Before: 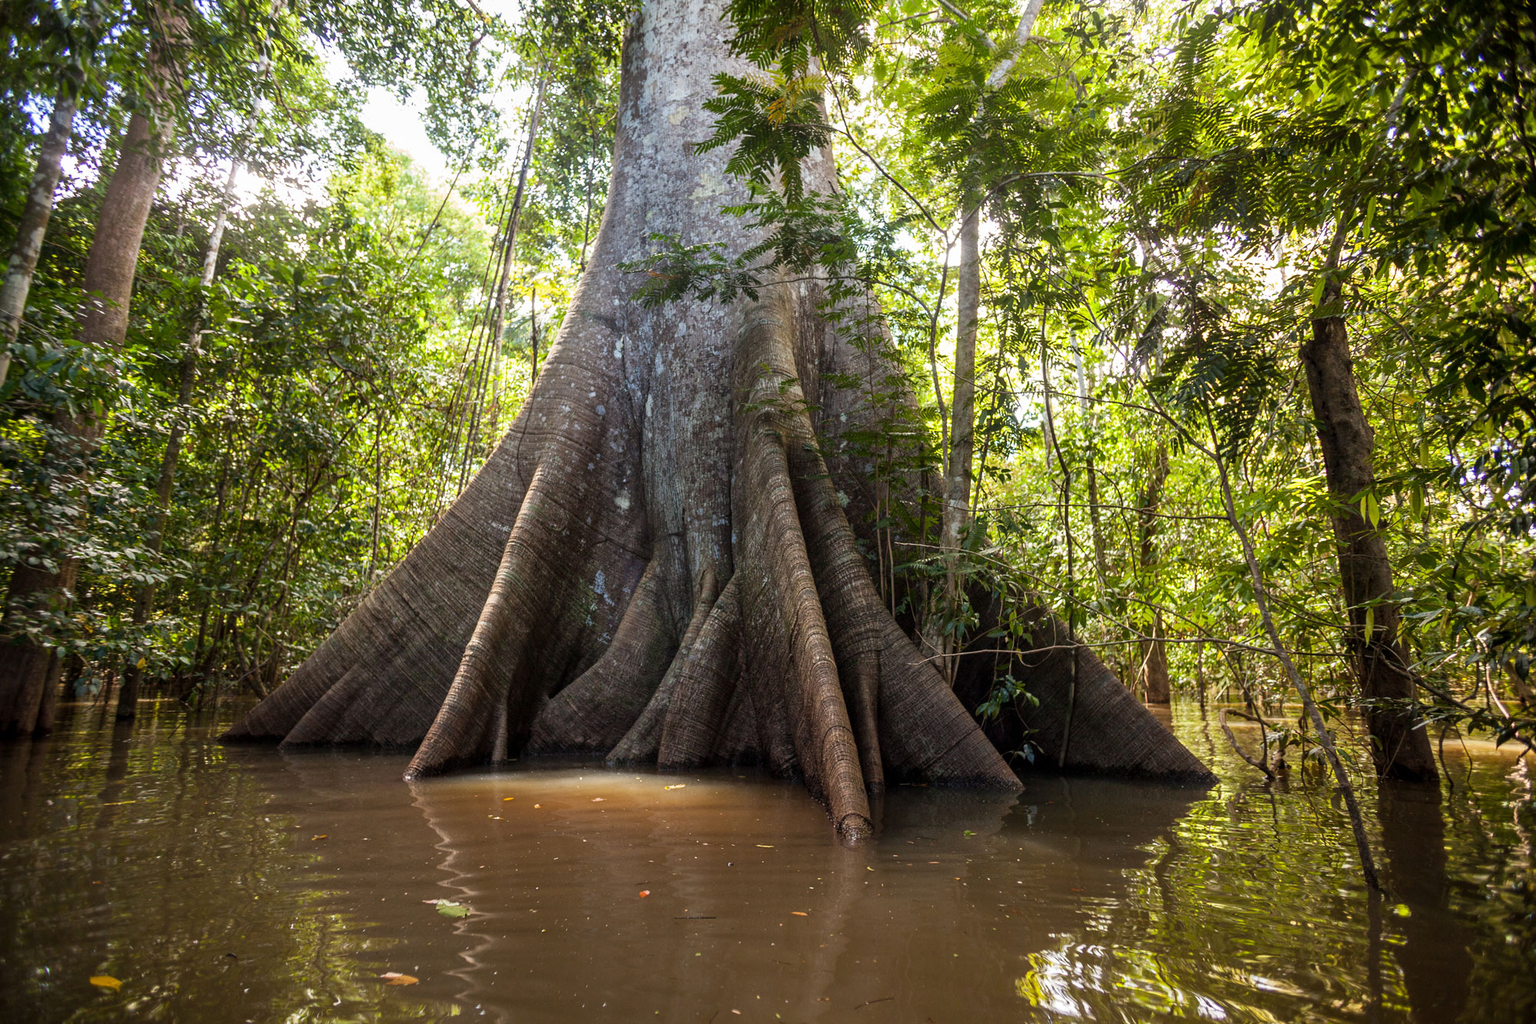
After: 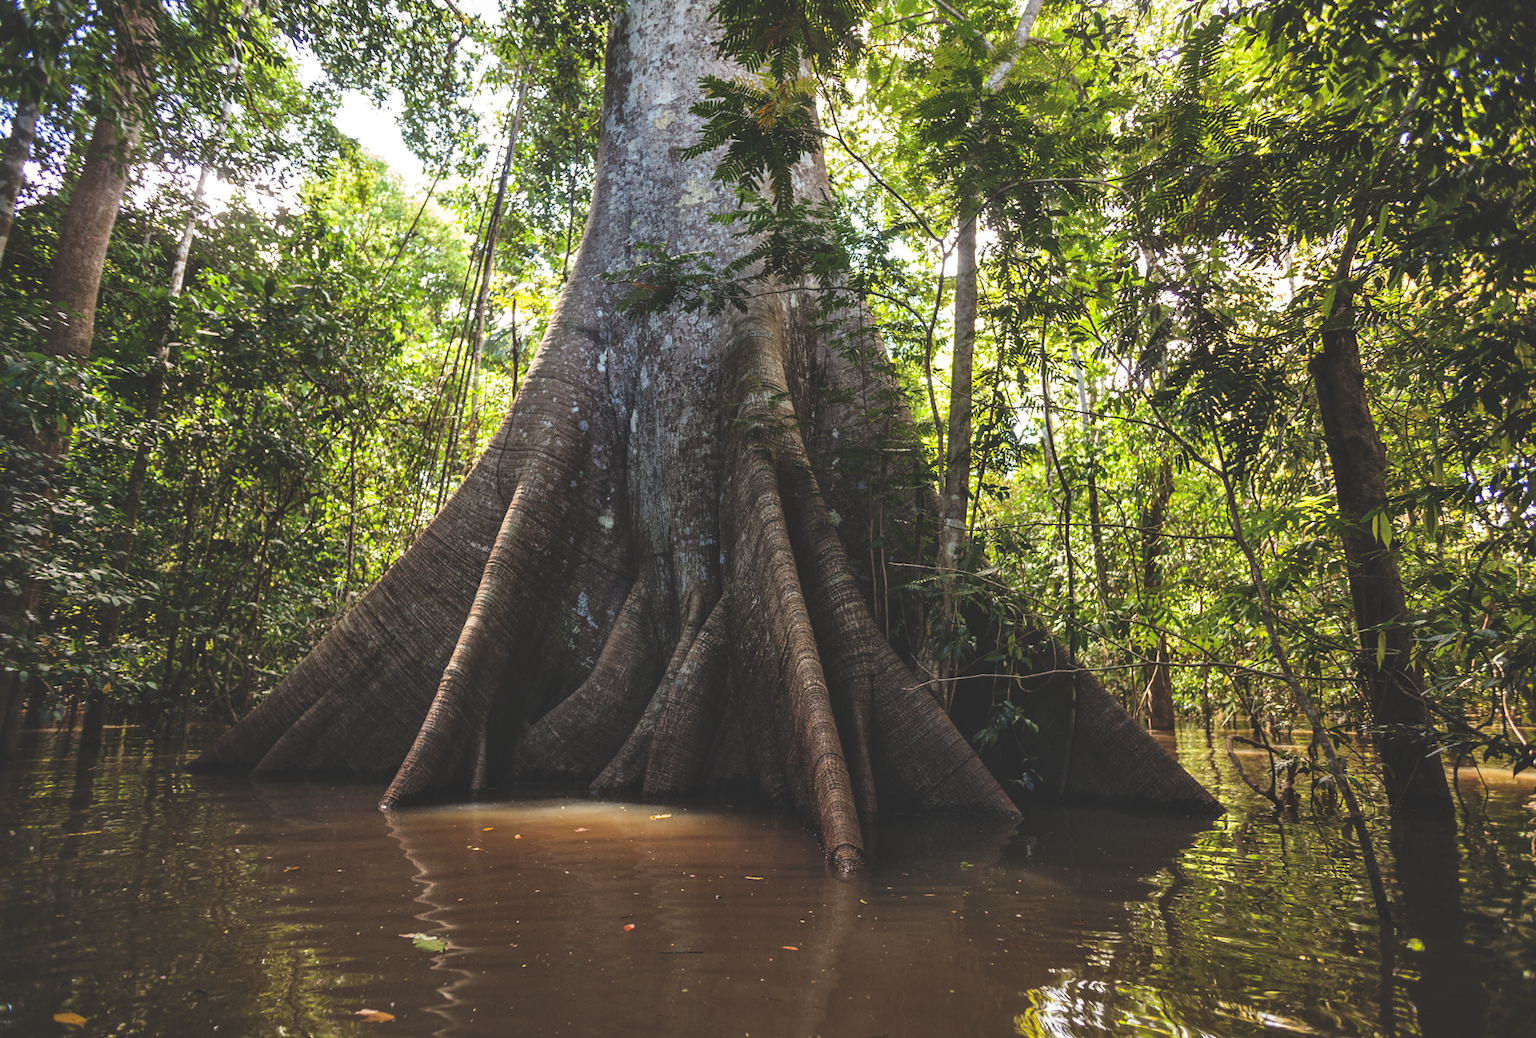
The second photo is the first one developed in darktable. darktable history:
rgb curve: curves: ch0 [(0, 0.186) (0.314, 0.284) (0.775, 0.708) (1, 1)], compensate middle gray true, preserve colors none
local contrast: mode bilateral grid, contrast 20, coarseness 50, detail 130%, midtone range 0.2
crop and rotate: left 2.536%, right 1.107%, bottom 2.246%
